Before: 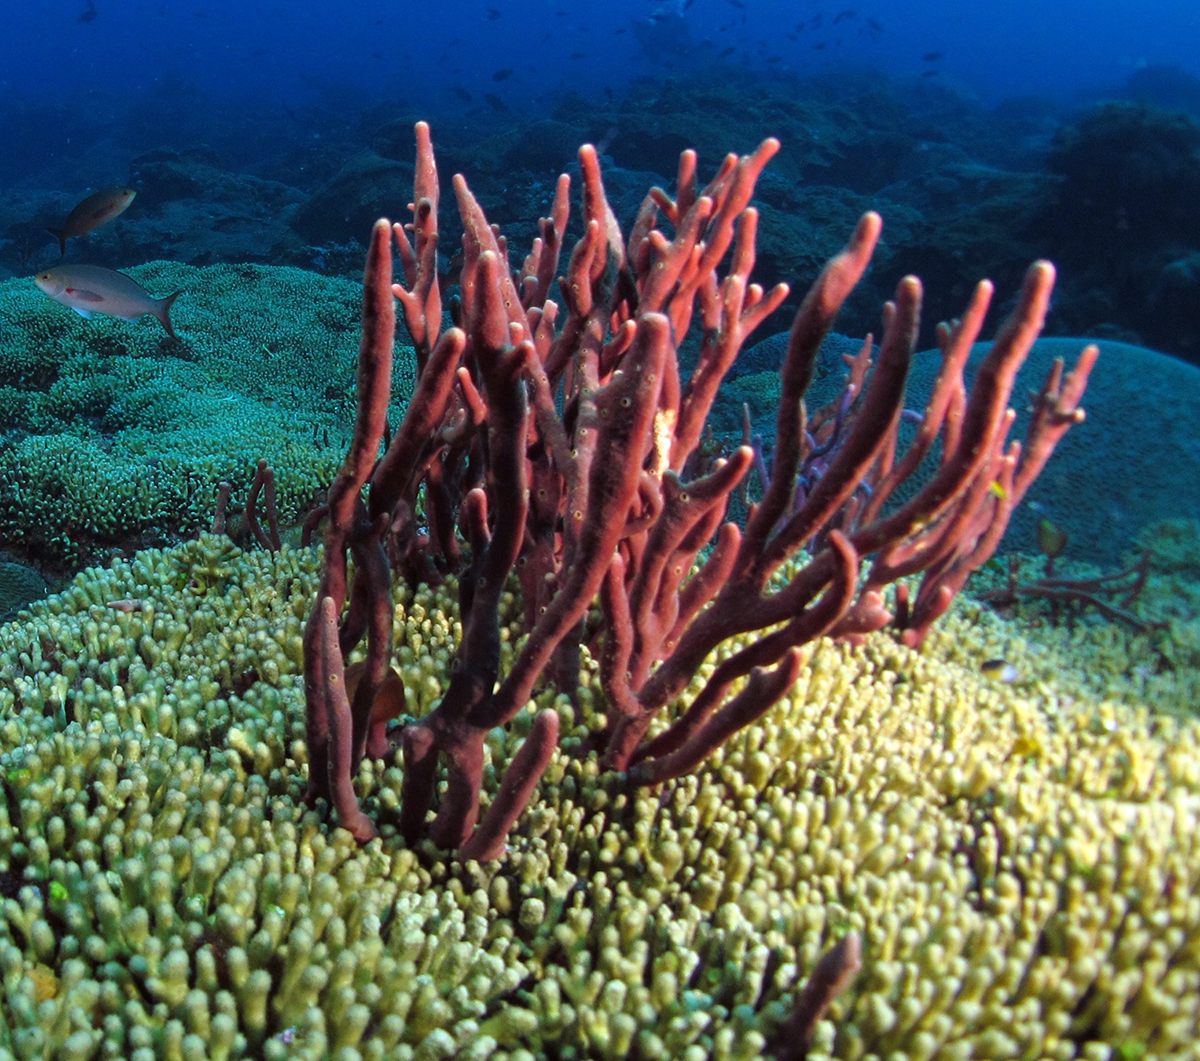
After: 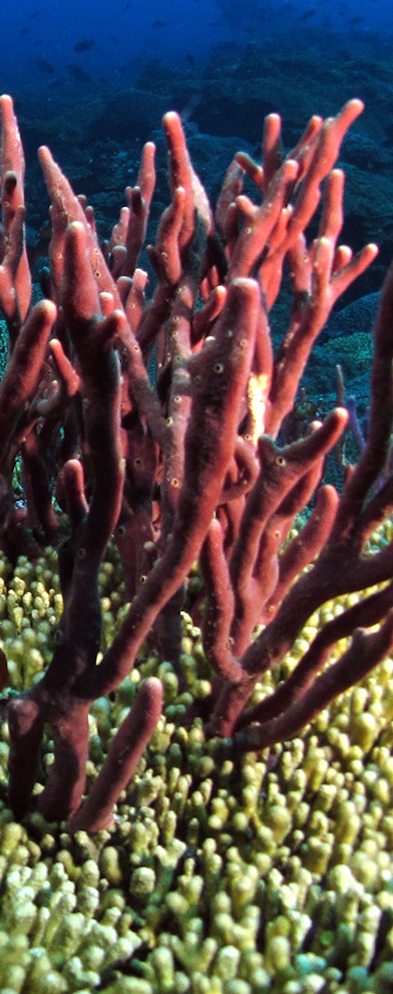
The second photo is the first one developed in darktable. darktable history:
crop: left 33.36%, right 33.36%
rotate and perspective: rotation -2°, crop left 0.022, crop right 0.978, crop top 0.049, crop bottom 0.951
tone equalizer: -8 EV -0.417 EV, -7 EV -0.389 EV, -6 EV -0.333 EV, -5 EV -0.222 EV, -3 EV 0.222 EV, -2 EV 0.333 EV, -1 EV 0.389 EV, +0 EV 0.417 EV, edges refinement/feathering 500, mask exposure compensation -1.57 EV, preserve details no
